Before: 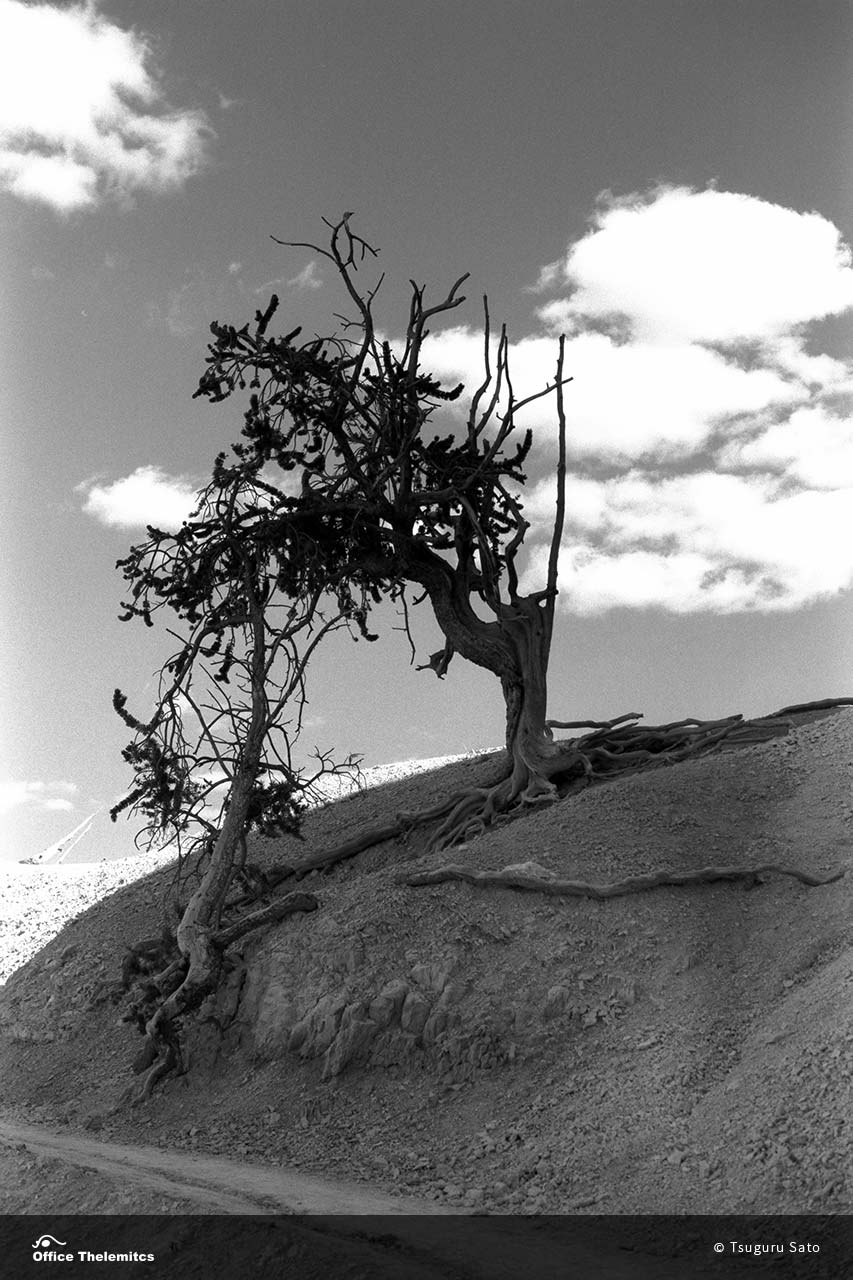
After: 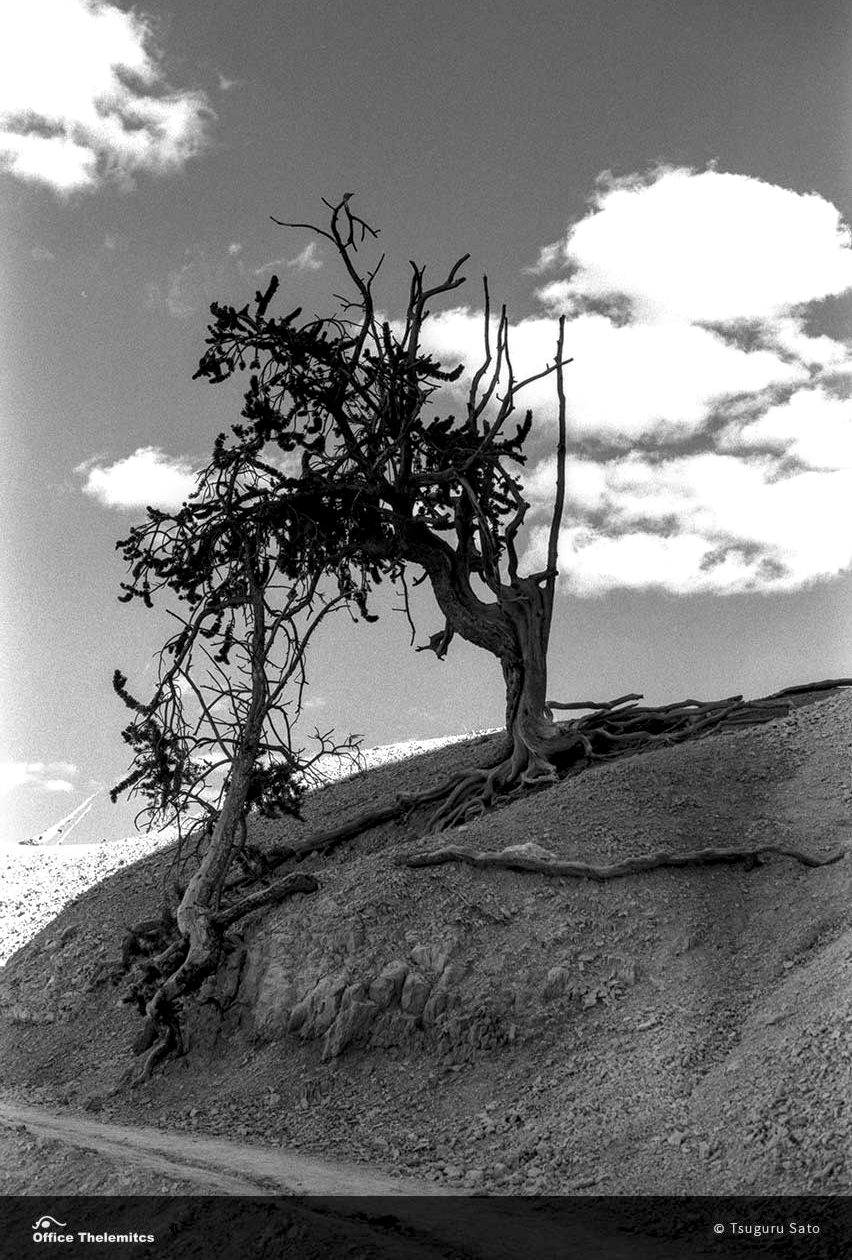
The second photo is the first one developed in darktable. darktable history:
crop: top 1.506%, right 0.018%
local contrast: highlights 25%, detail 150%
